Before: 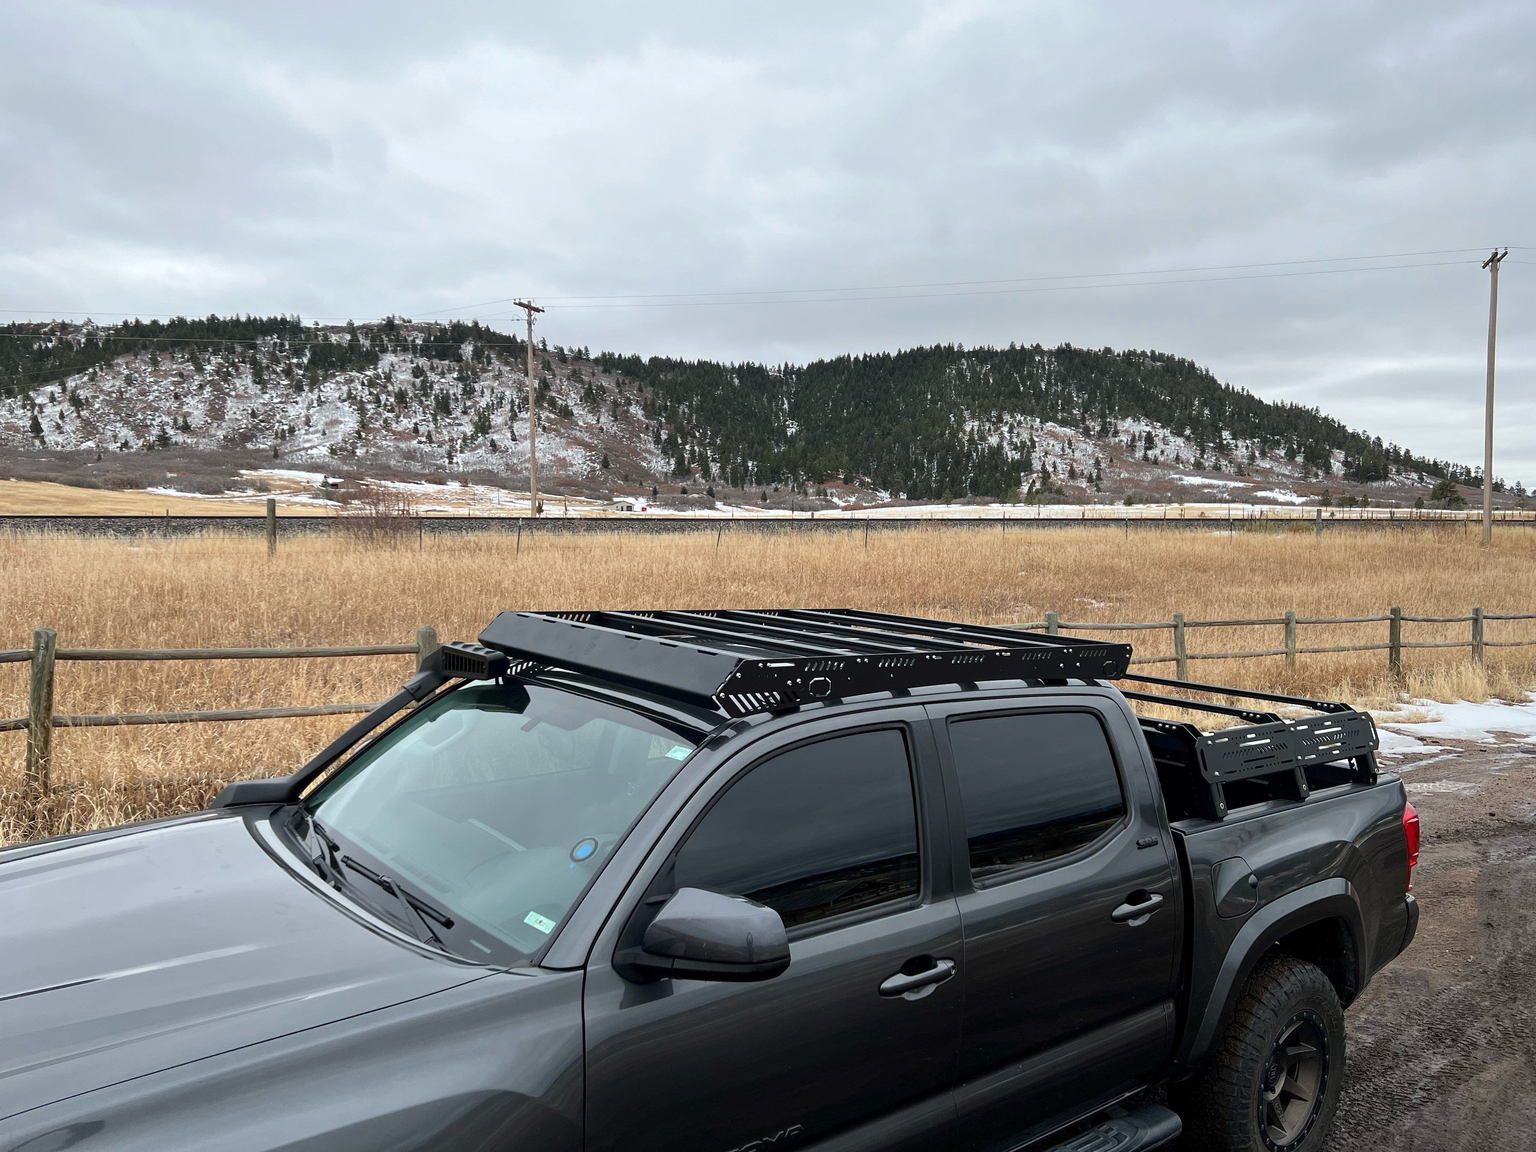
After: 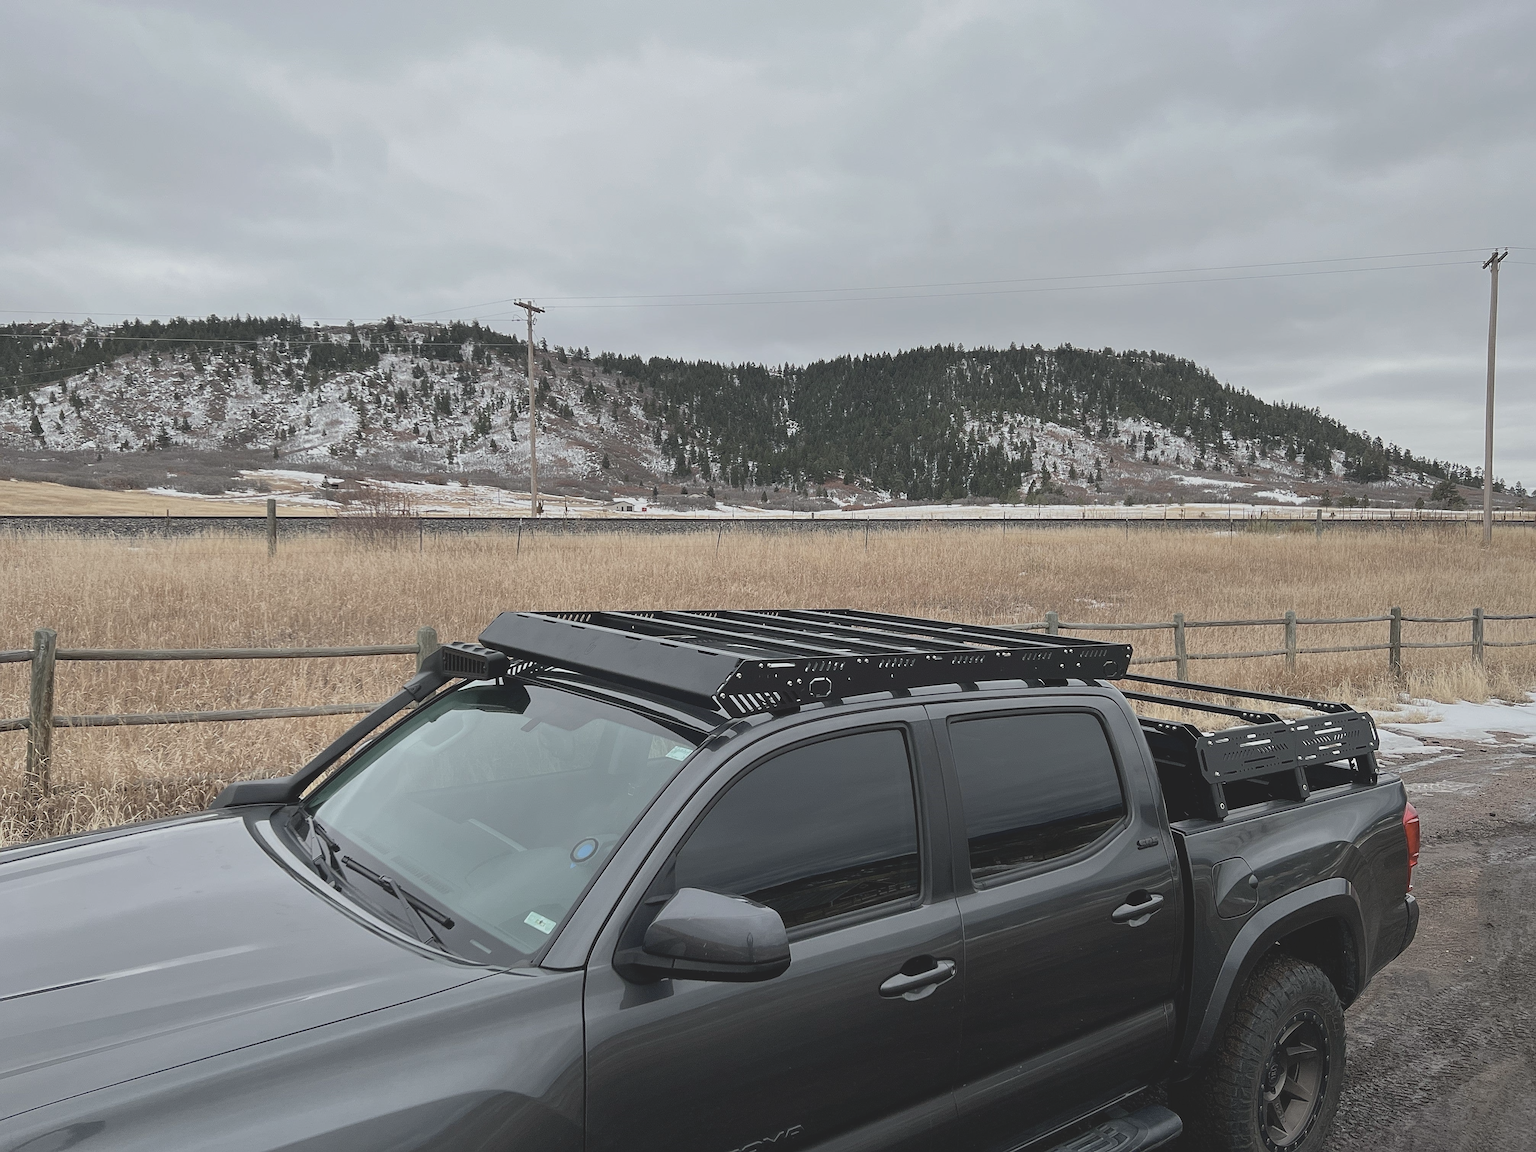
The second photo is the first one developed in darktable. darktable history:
contrast brightness saturation: contrast -0.26, saturation -0.43
sharpen: on, module defaults
